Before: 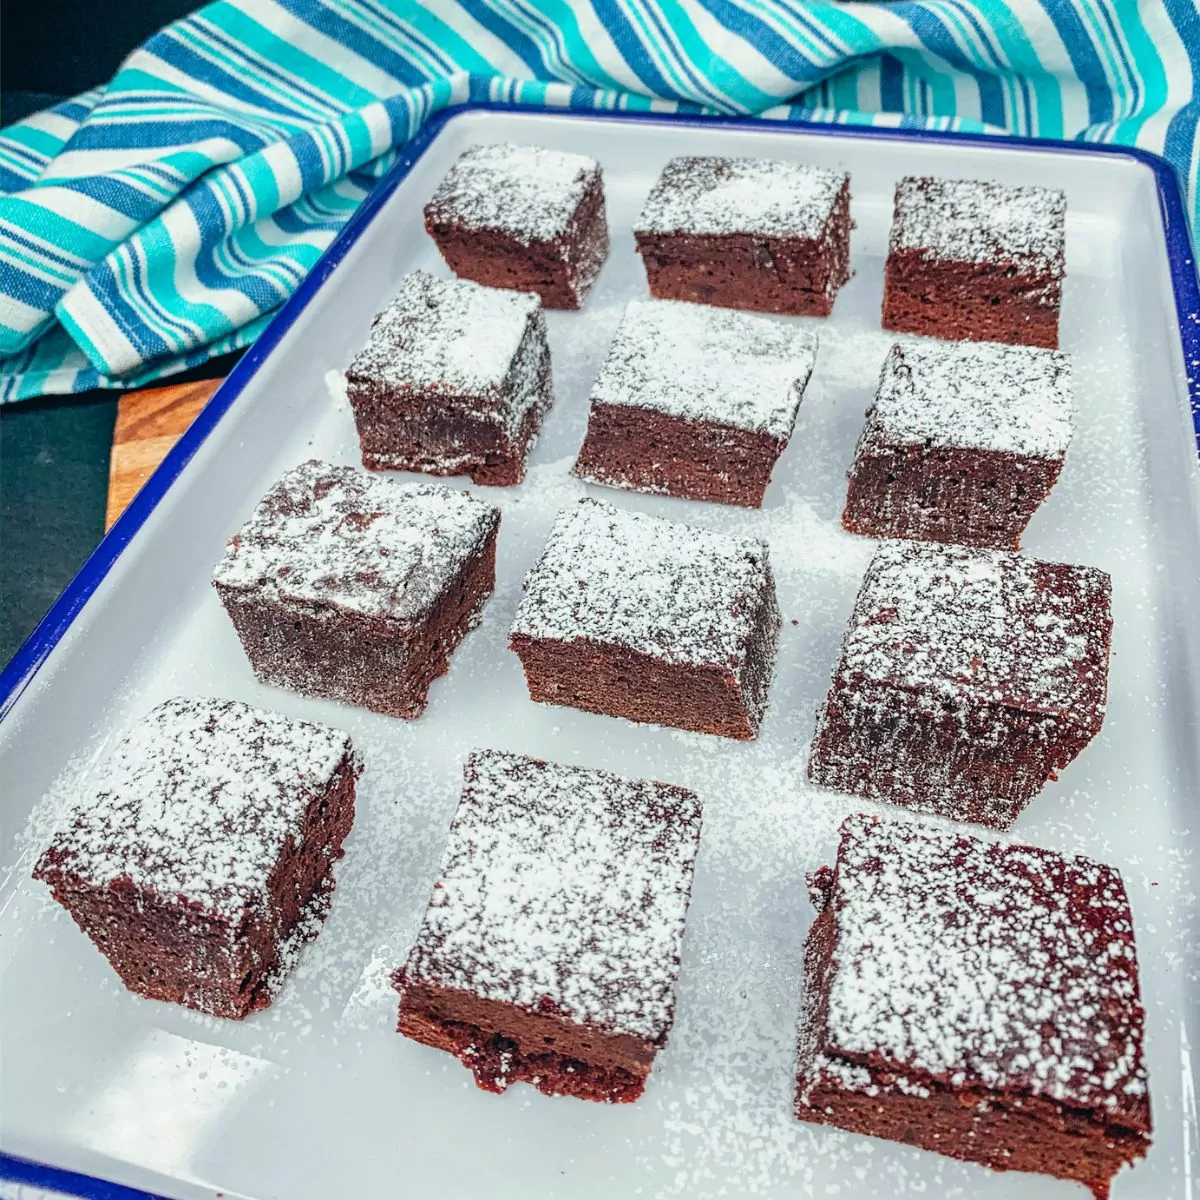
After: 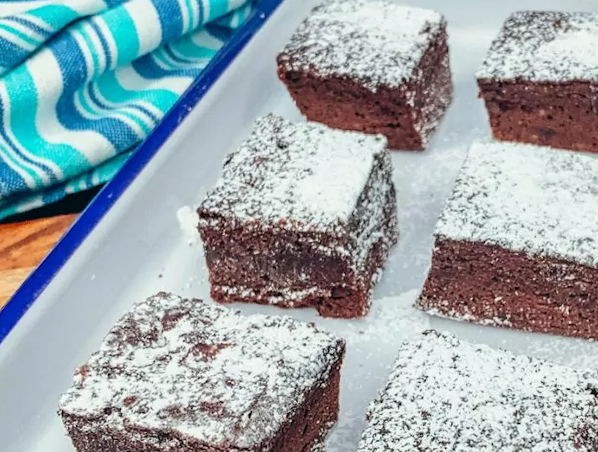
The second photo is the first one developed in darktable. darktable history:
crop: left 10.121%, top 10.631%, right 36.218%, bottom 51.526%
rotate and perspective: rotation 0.215°, lens shift (vertical) -0.139, crop left 0.069, crop right 0.939, crop top 0.002, crop bottom 0.996
